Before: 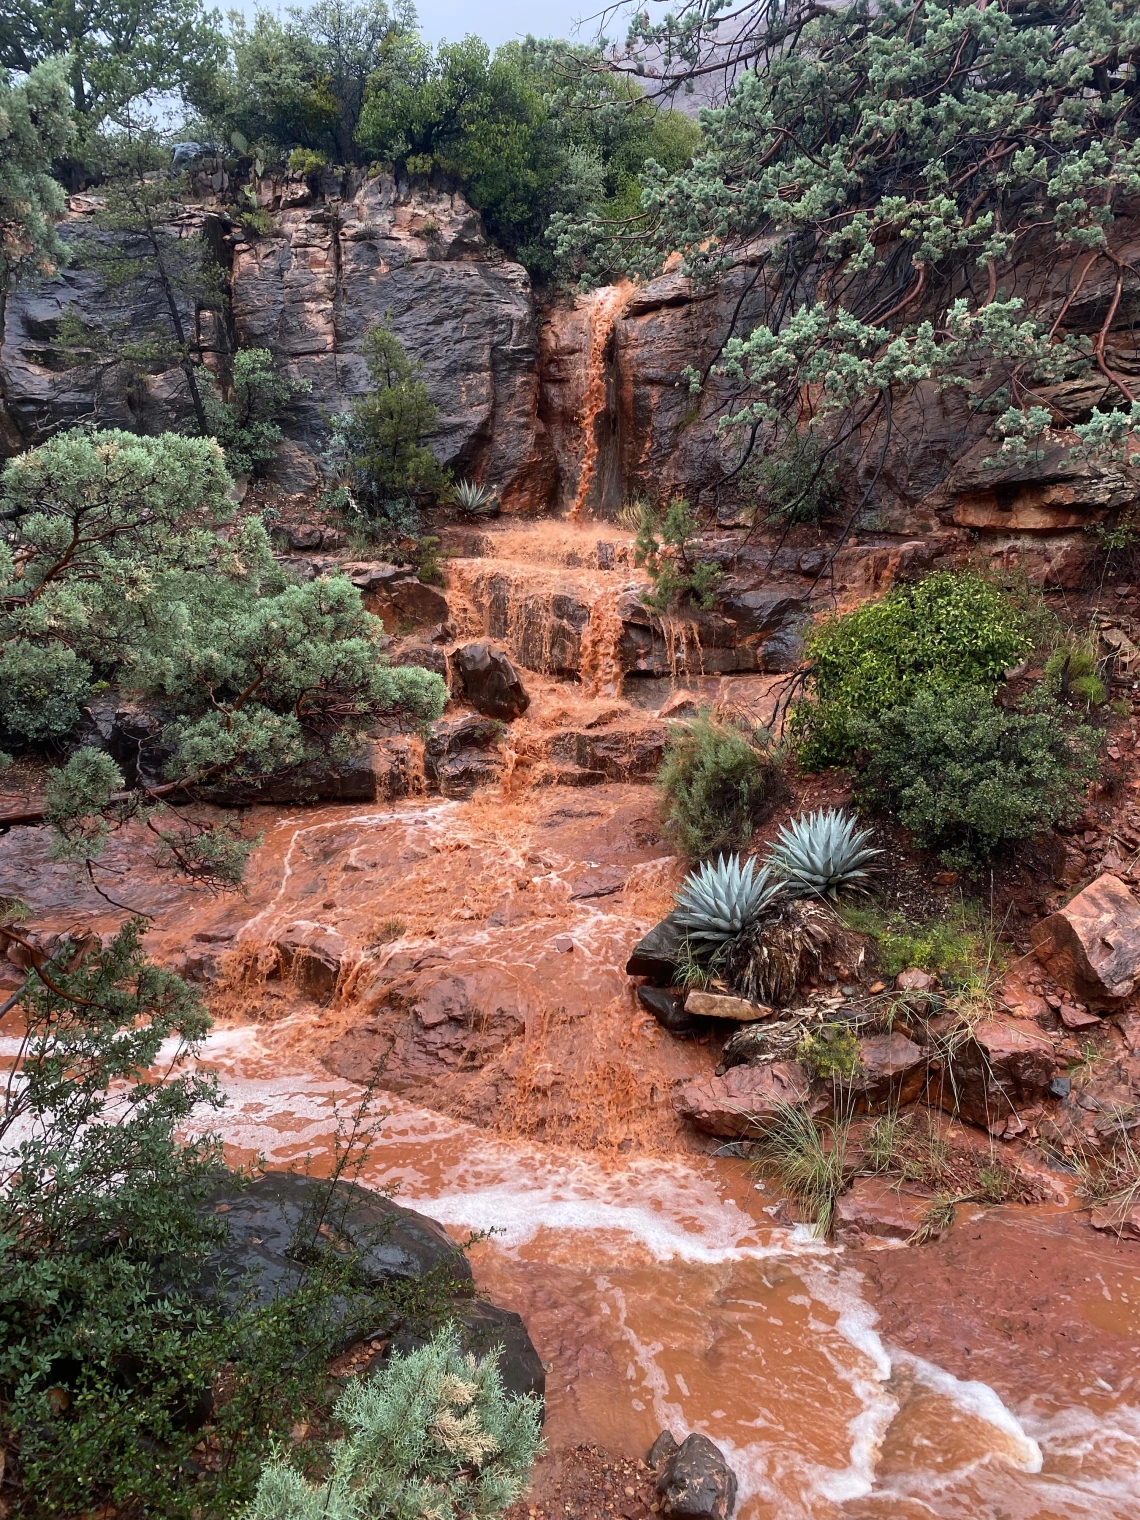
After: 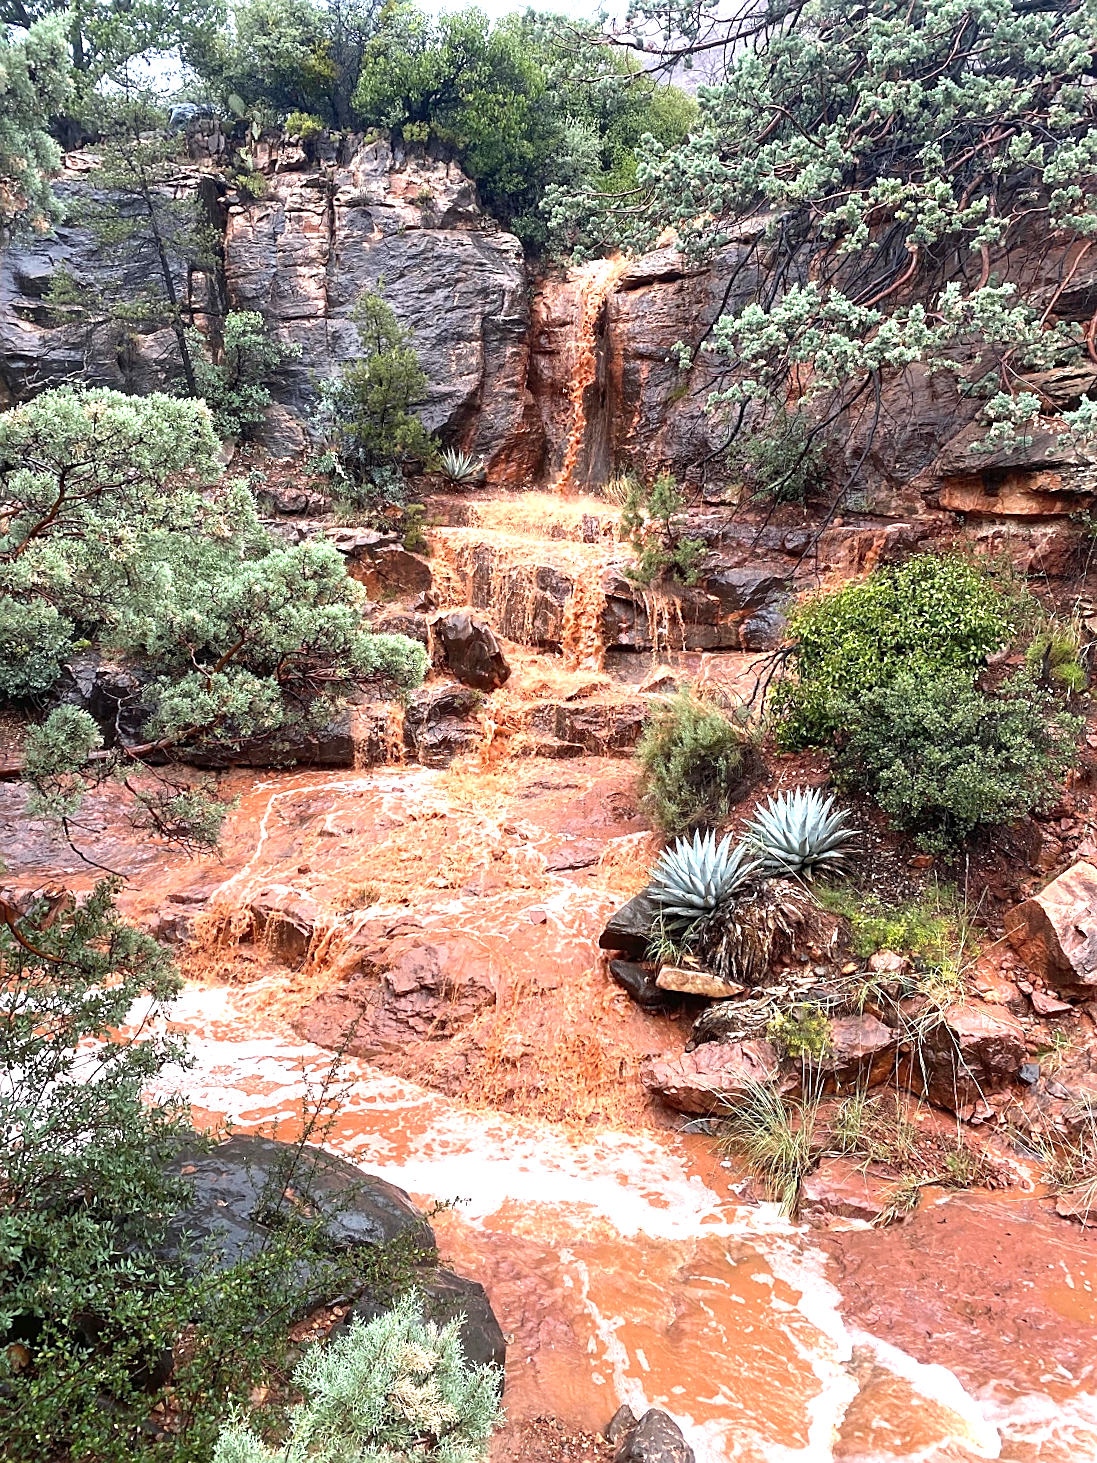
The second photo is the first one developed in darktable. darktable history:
exposure: black level correction 0, exposure 1.1 EV, compensate highlight preservation false
crop and rotate: angle -1.69°
sharpen: on, module defaults
